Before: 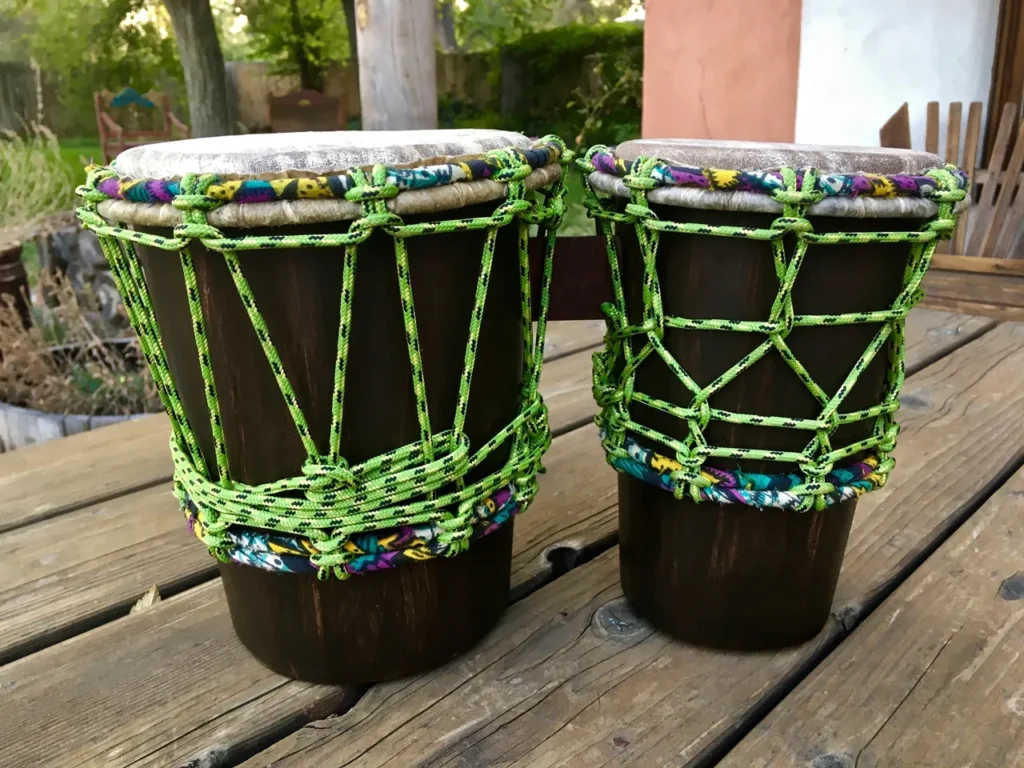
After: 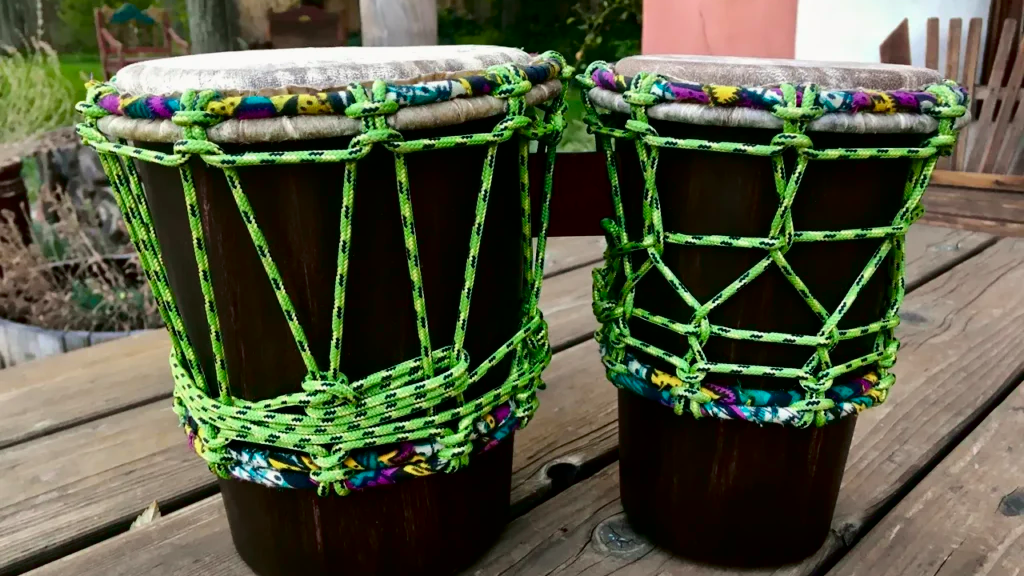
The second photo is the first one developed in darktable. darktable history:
tone curve: curves: ch0 [(0, 0) (0.068, 0.012) (0.183, 0.089) (0.341, 0.283) (0.547, 0.532) (0.828, 0.815) (1, 0.983)]; ch1 [(0, 0) (0.23, 0.166) (0.34, 0.308) (0.371, 0.337) (0.429, 0.411) (0.477, 0.462) (0.499, 0.498) (0.529, 0.537) (0.559, 0.582) (0.743, 0.798) (1, 1)]; ch2 [(0, 0) (0.431, 0.414) (0.498, 0.503) (0.524, 0.528) (0.568, 0.546) (0.6, 0.597) (0.634, 0.645) (0.728, 0.742) (1, 1)], color space Lab, independent channels, preserve colors none
crop: top 11.038%, bottom 13.962%
